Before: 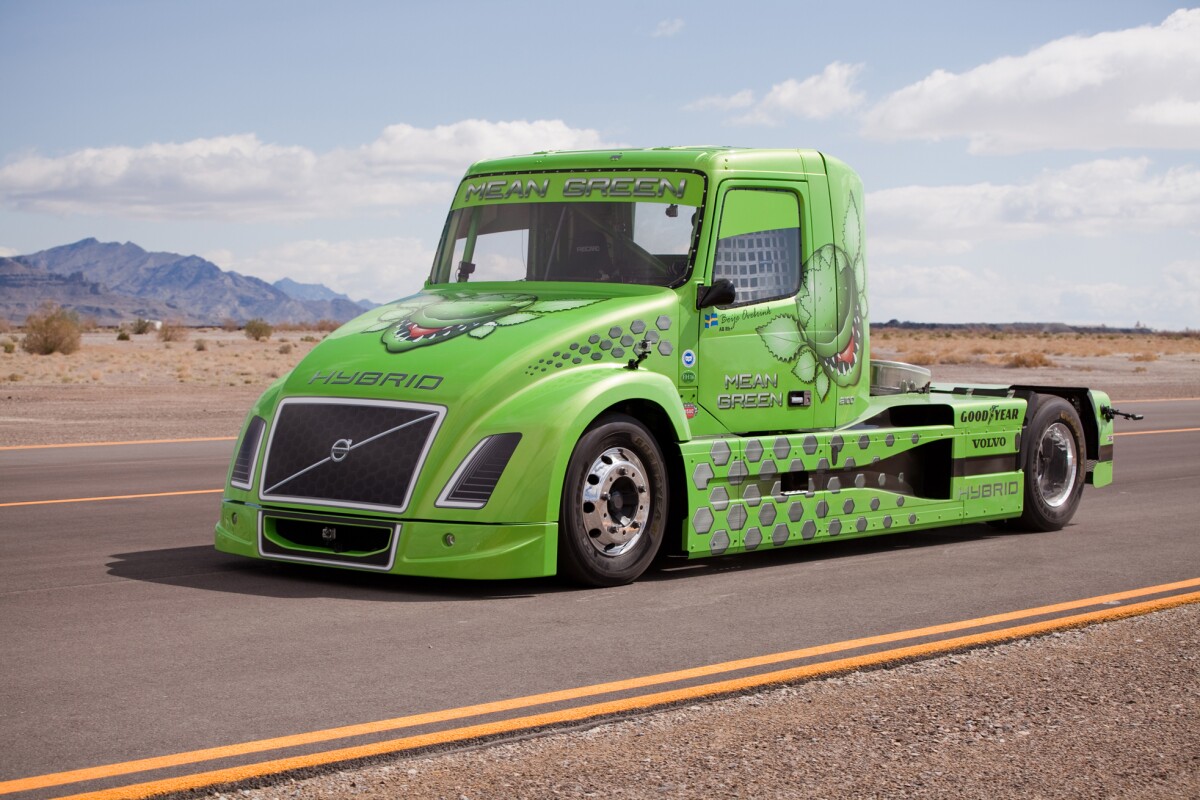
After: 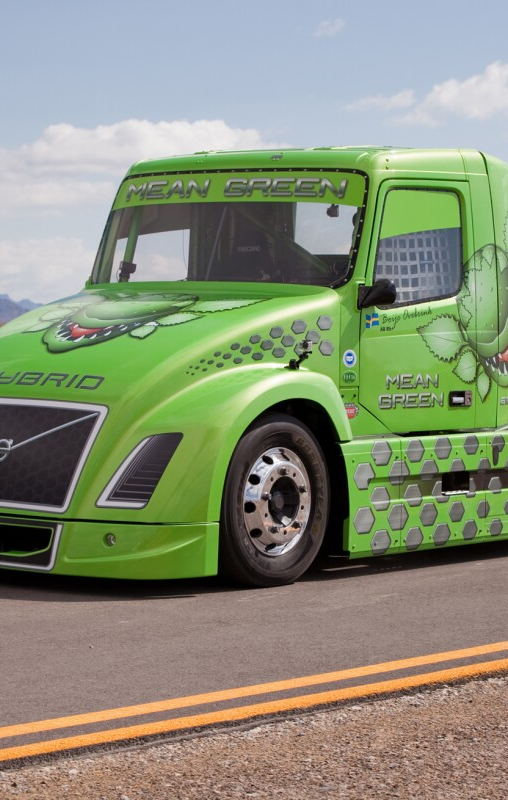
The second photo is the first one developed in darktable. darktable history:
crop: left 28.281%, right 29.302%
shadows and highlights: shadows 24.77, highlights -23.2
